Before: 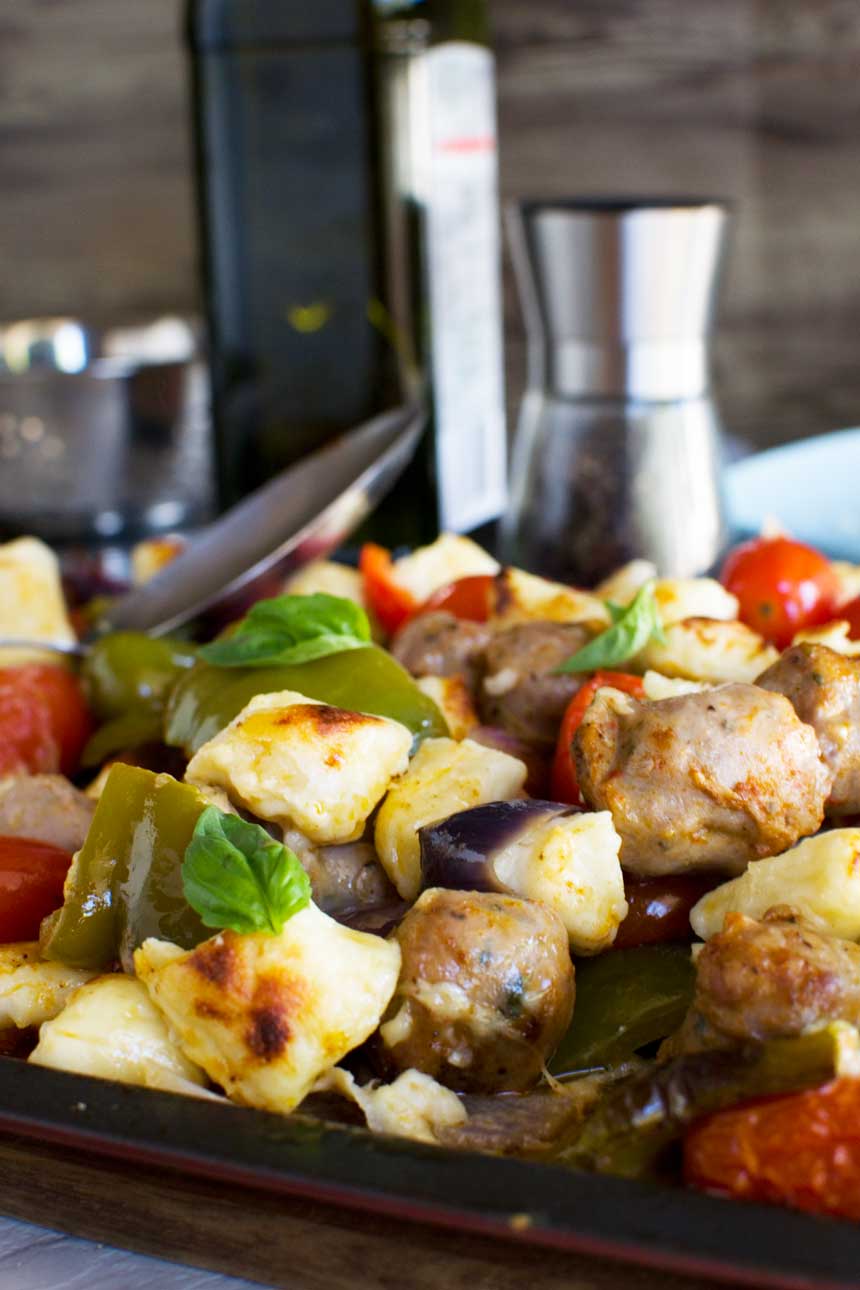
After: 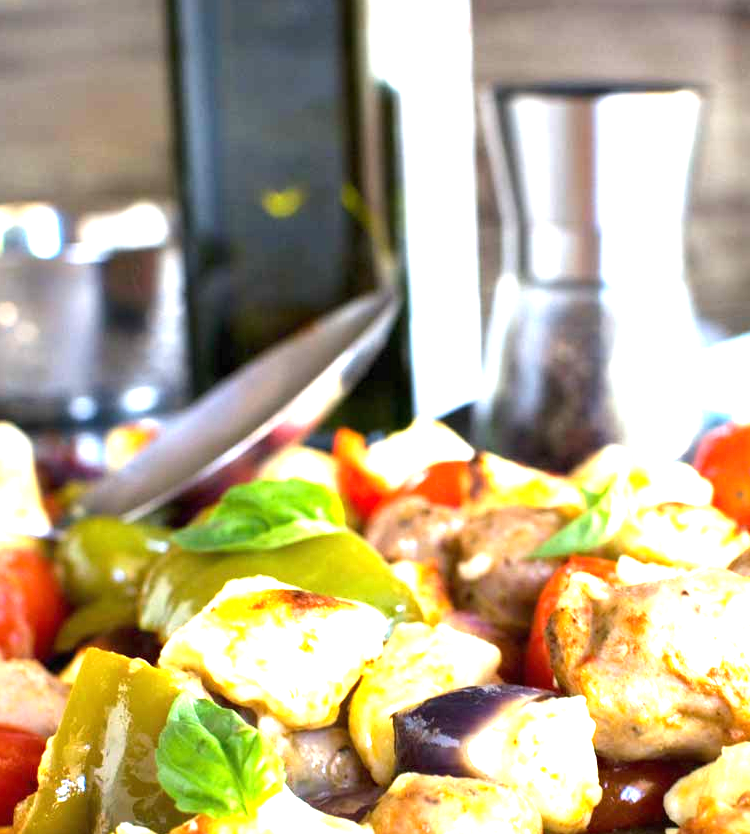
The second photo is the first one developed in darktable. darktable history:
crop: left 3.087%, top 8.96%, right 9.609%, bottom 26.354%
exposure: black level correction 0, exposure 1.704 EV, compensate highlight preservation false
